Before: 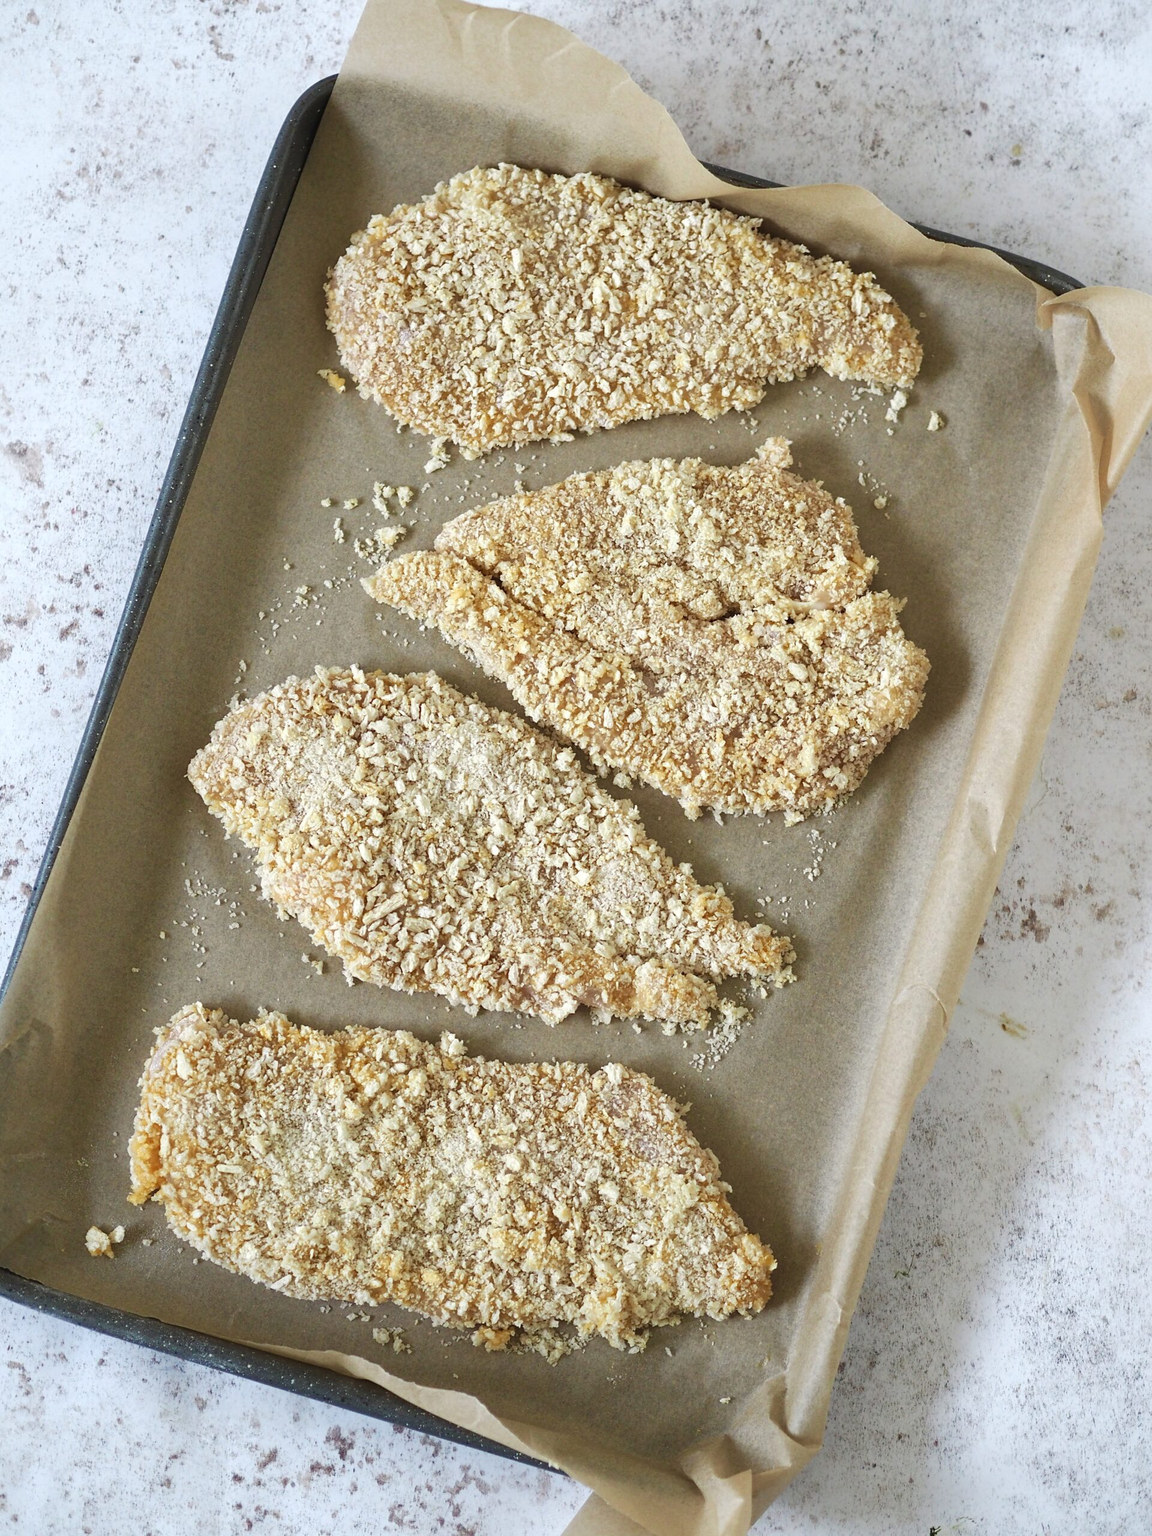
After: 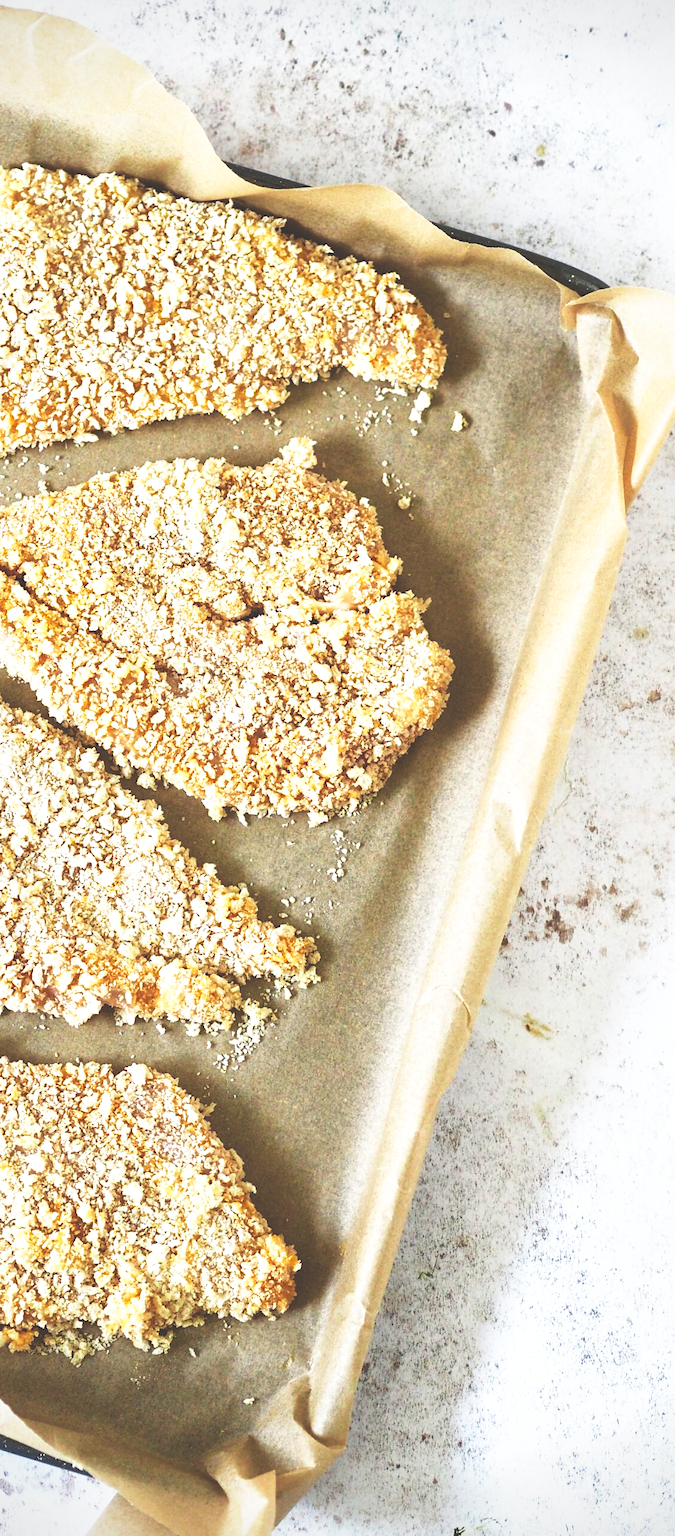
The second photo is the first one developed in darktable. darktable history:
crop: left 41.402%
base curve: curves: ch0 [(0, 0.036) (0.007, 0.037) (0.604, 0.887) (1, 1)], preserve colors none
exposure: black level correction 0.001, exposure 0.3 EV, compensate highlight preservation false
local contrast: mode bilateral grid, contrast 20, coarseness 50, detail 120%, midtone range 0.2
vignetting: fall-off start 91.19%
